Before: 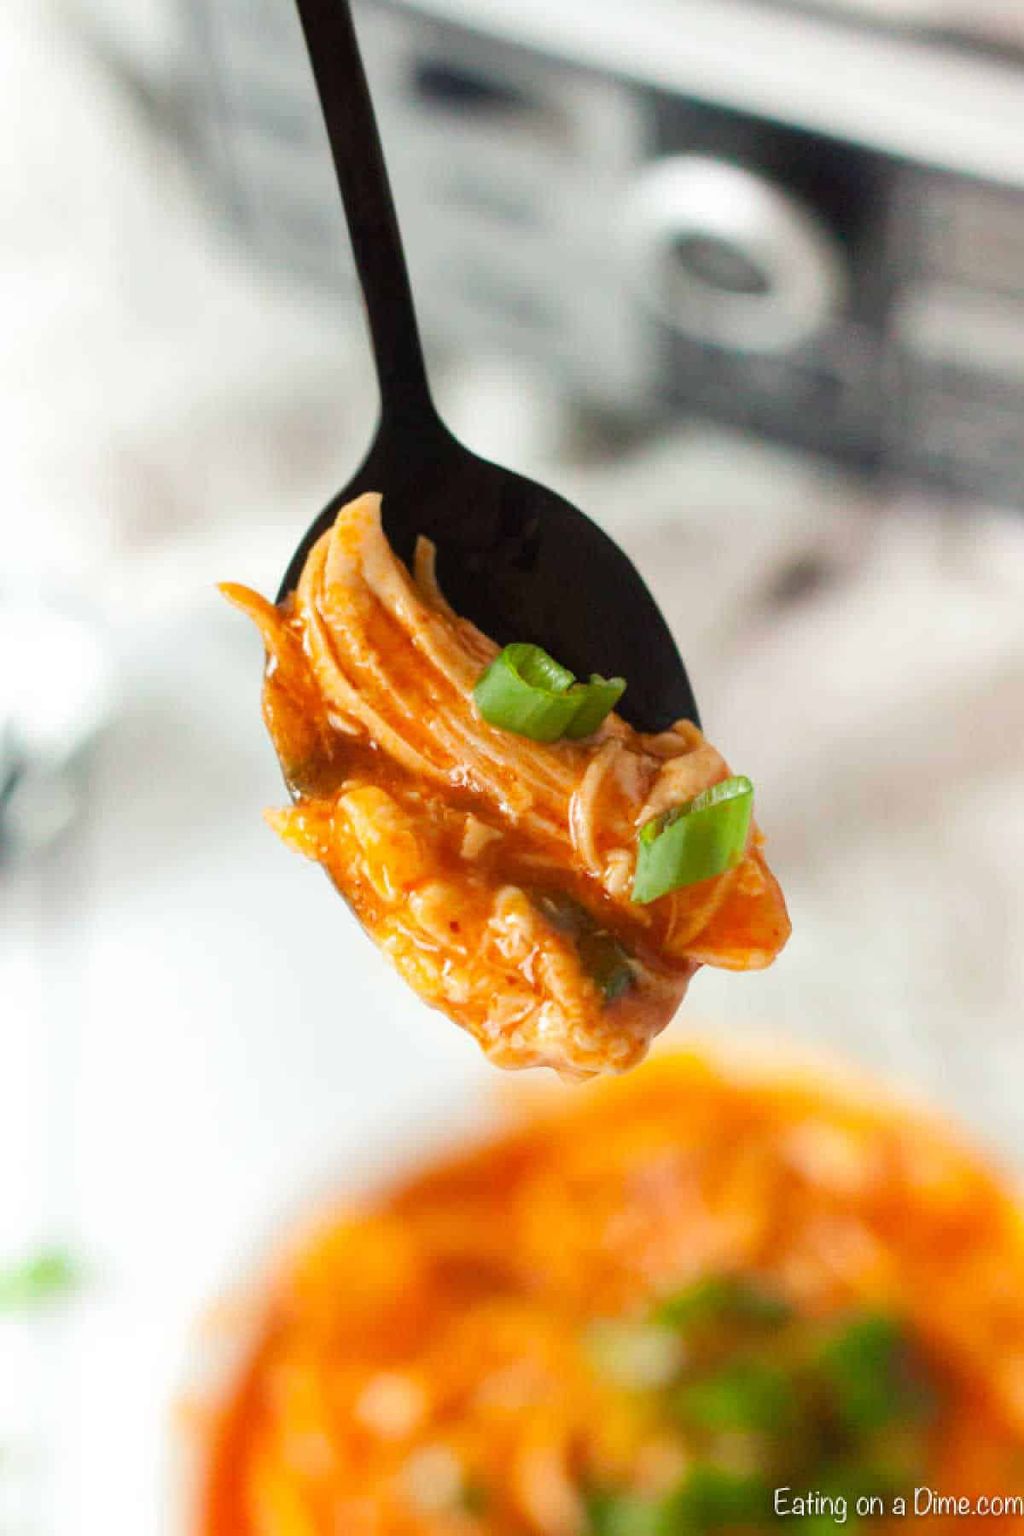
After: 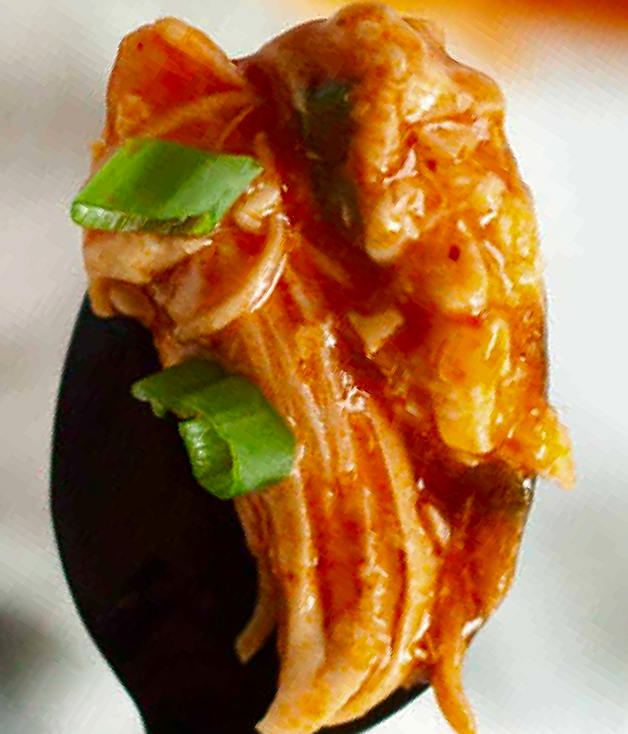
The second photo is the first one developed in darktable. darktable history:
sharpen: radius 2.153, amount 0.389, threshold 0.047
crop and rotate: angle 147.63°, left 9.201%, top 15.68%, right 4.442%, bottom 17.078%
contrast brightness saturation: brightness -0.207, saturation 0.084
